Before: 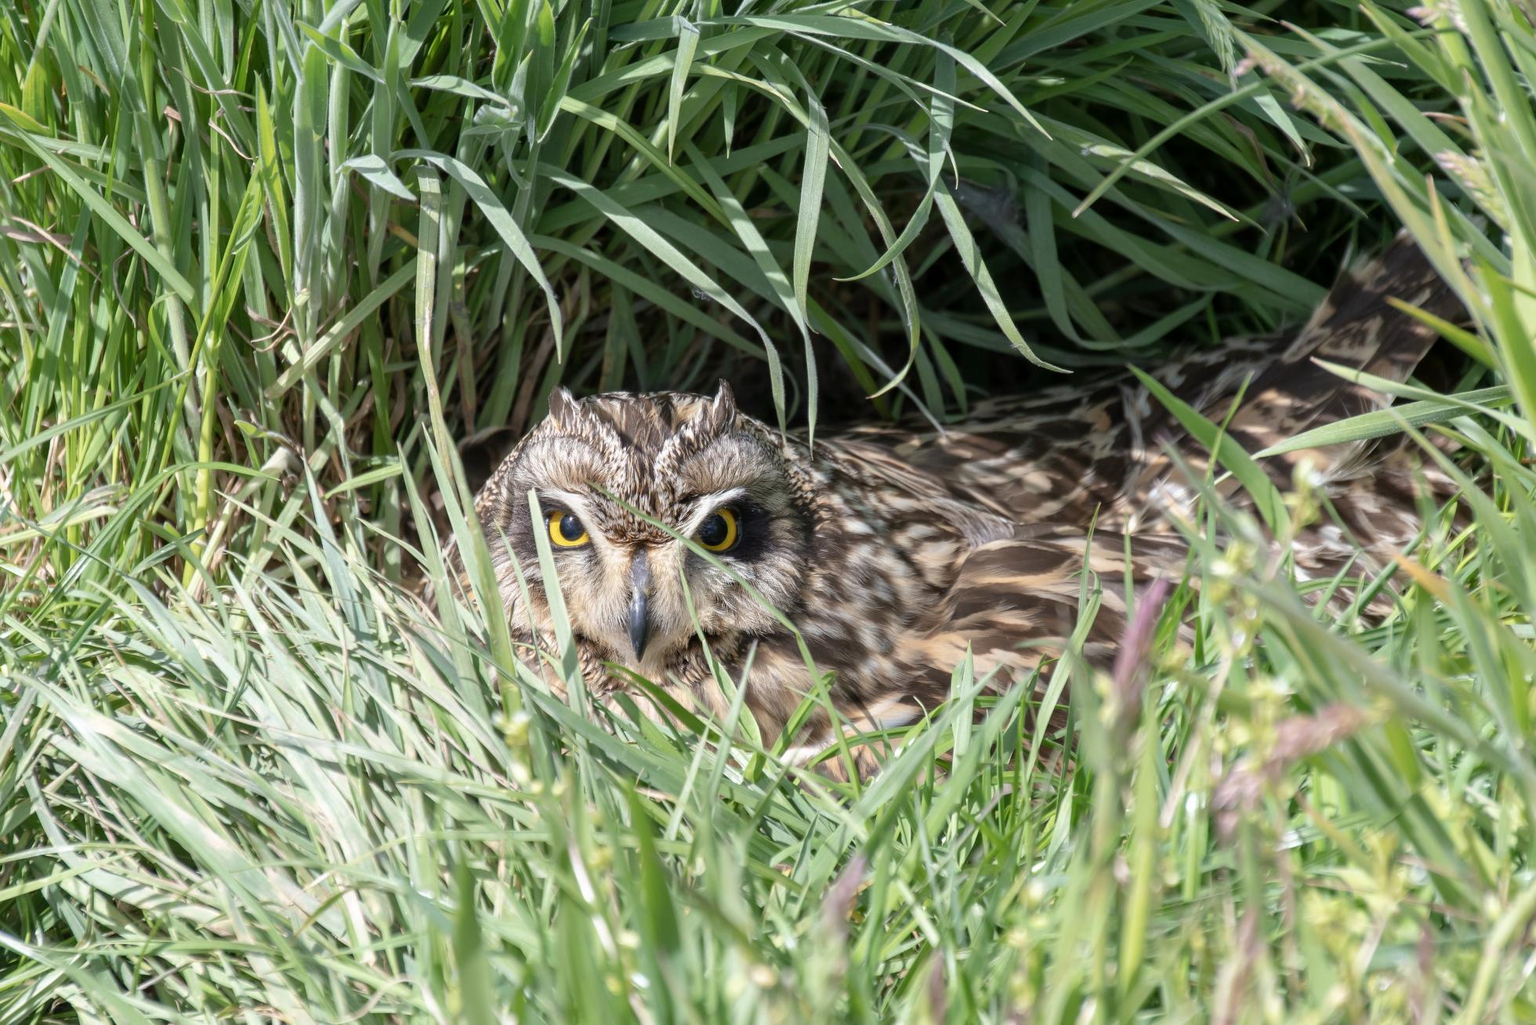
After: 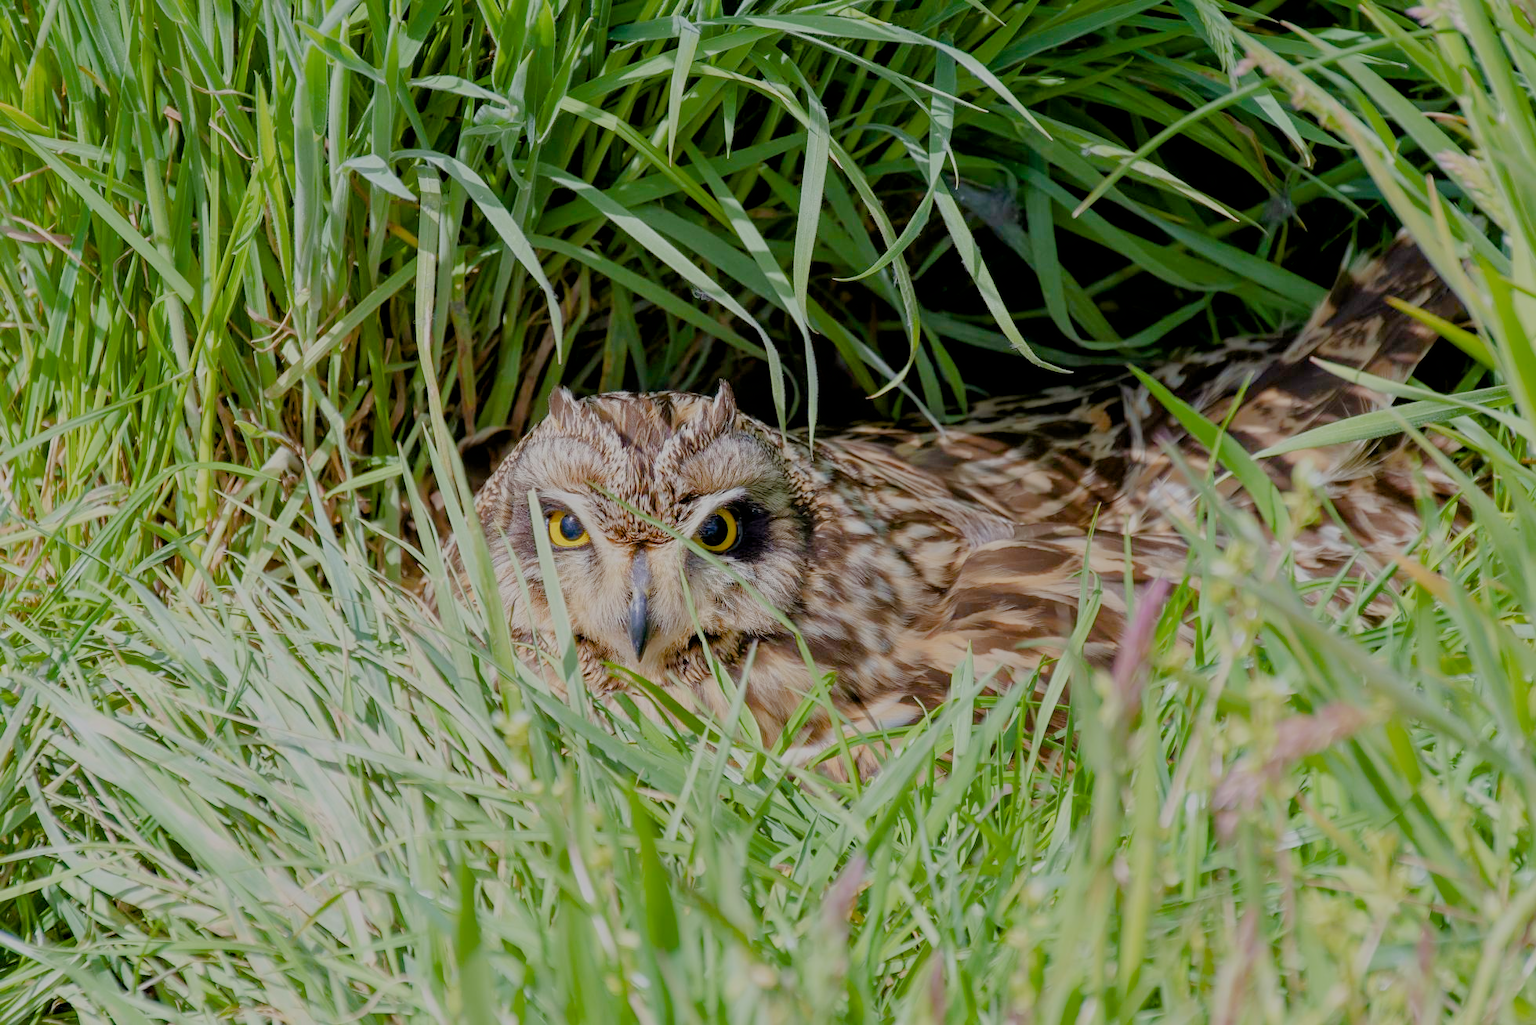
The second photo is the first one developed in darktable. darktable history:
filmic rgb: black relative exposure -8.02 EV, white relative exposure 8.04 EV, hardness 2.51, latitude 10.61%, contrast 0.712, highlights saturation mix 9.74%, shadows ↔ highlights balance 2.17%
sharpen: amount 0.206
color balance rgb: shadows lift › chroma 2.043%, shadows lift › hue 50.12°, global offset › luminance -0.511%, linear chroma grading › global chroma 15.644%, perceptual saturation grading › global saturation 25.493%, perceptual saturation grading › highlights -50.589%, perceptual saturation grading › shadows 30.242%, perceptual brilliance grading › global brilliance 2.741%, global vibrance 41.388%
